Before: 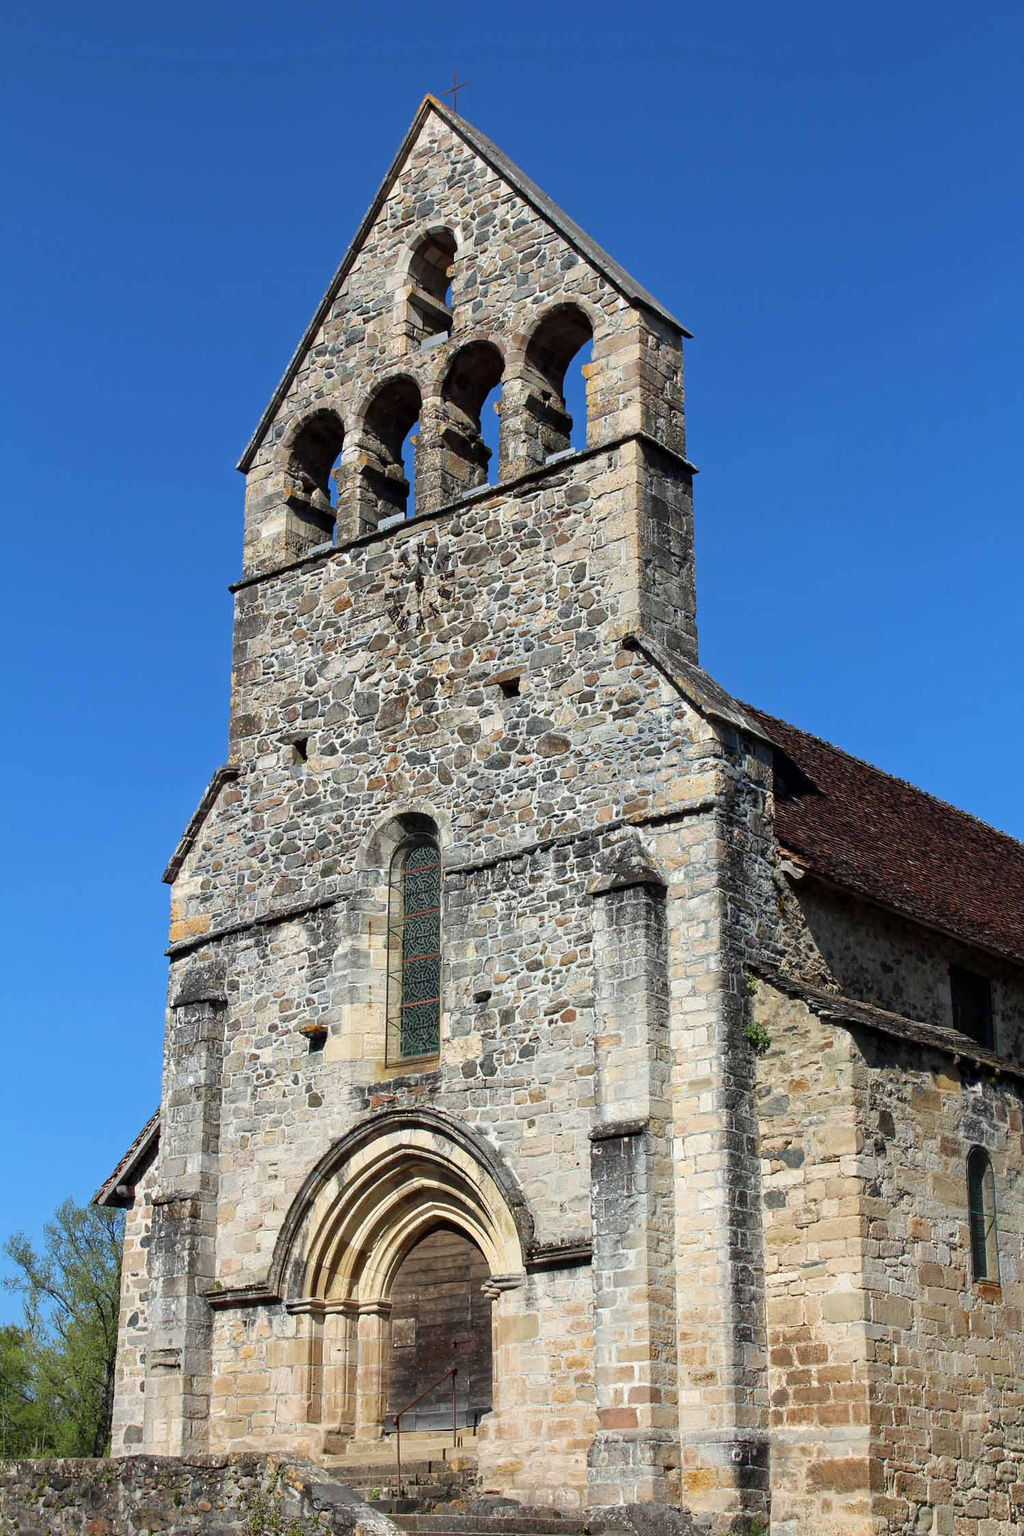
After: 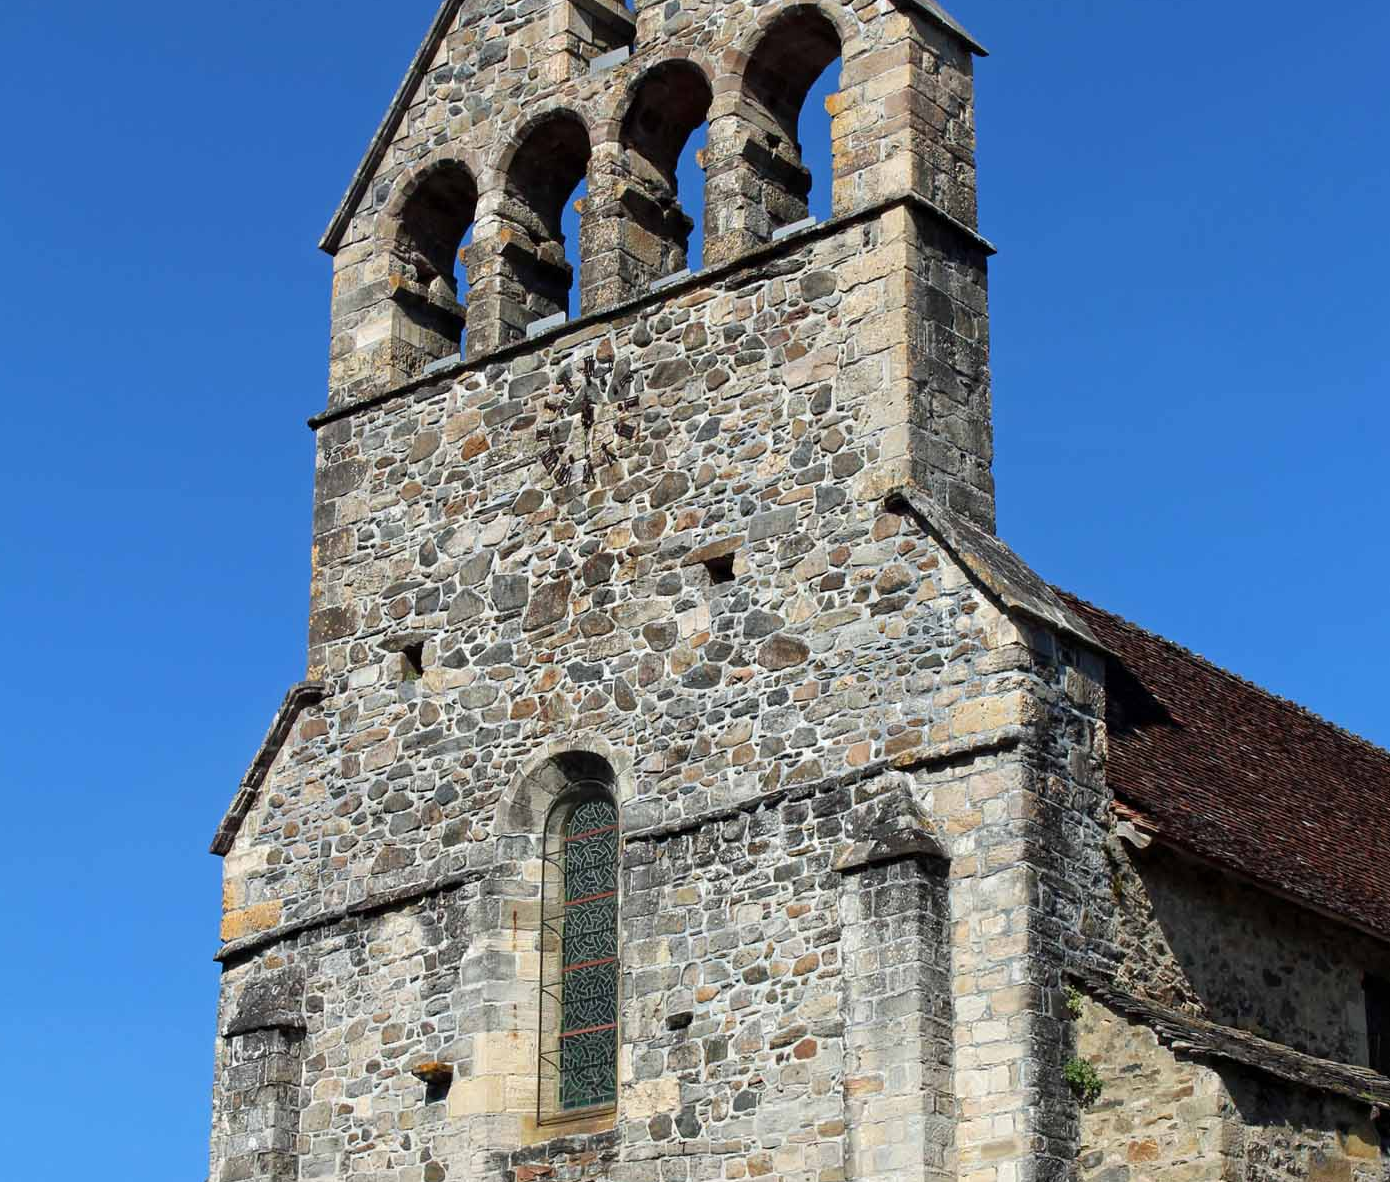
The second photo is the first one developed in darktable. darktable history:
crop: left 1.8%, top 19.554%, right 5.521%, bottom 27.911%
